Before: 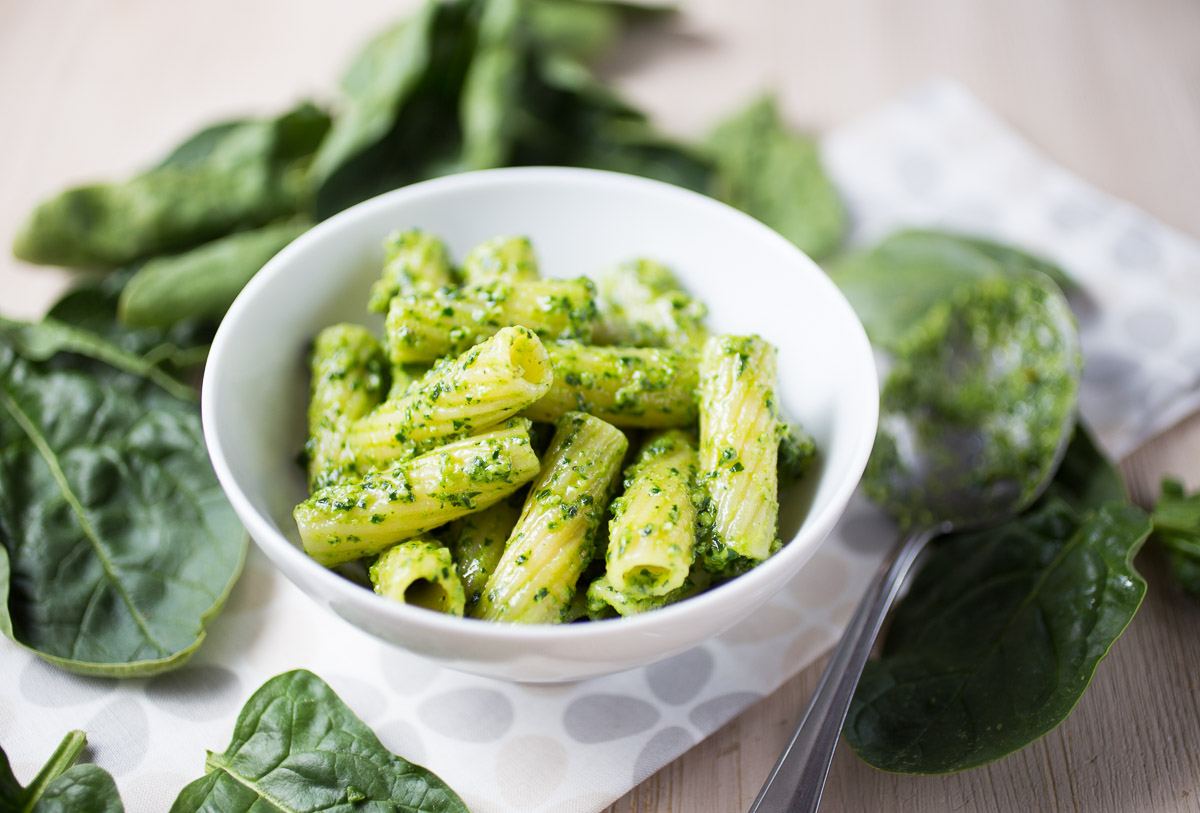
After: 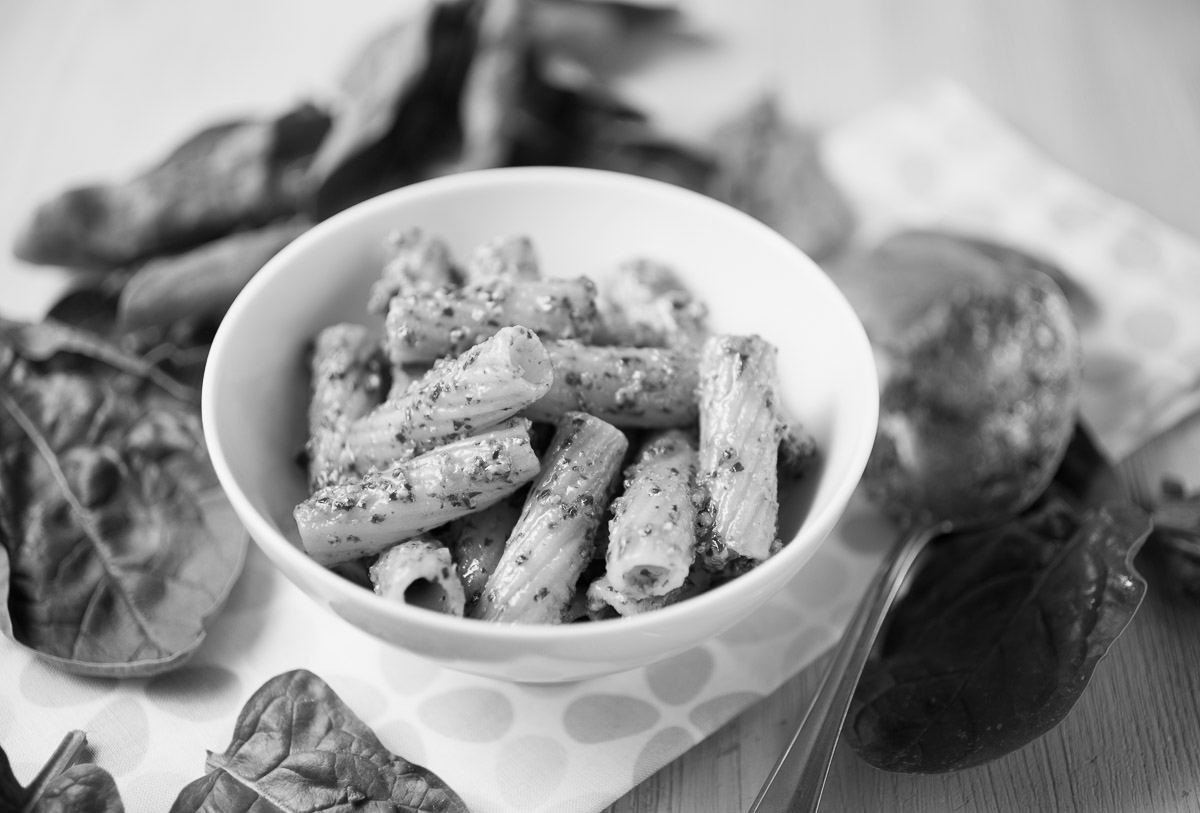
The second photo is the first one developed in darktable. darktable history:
velvia: on, module defaults
color calibration: output gray [0.267, 0.423, 0.261, 0], illuminant same as pipeline (D50), adaptation none (bypass)
